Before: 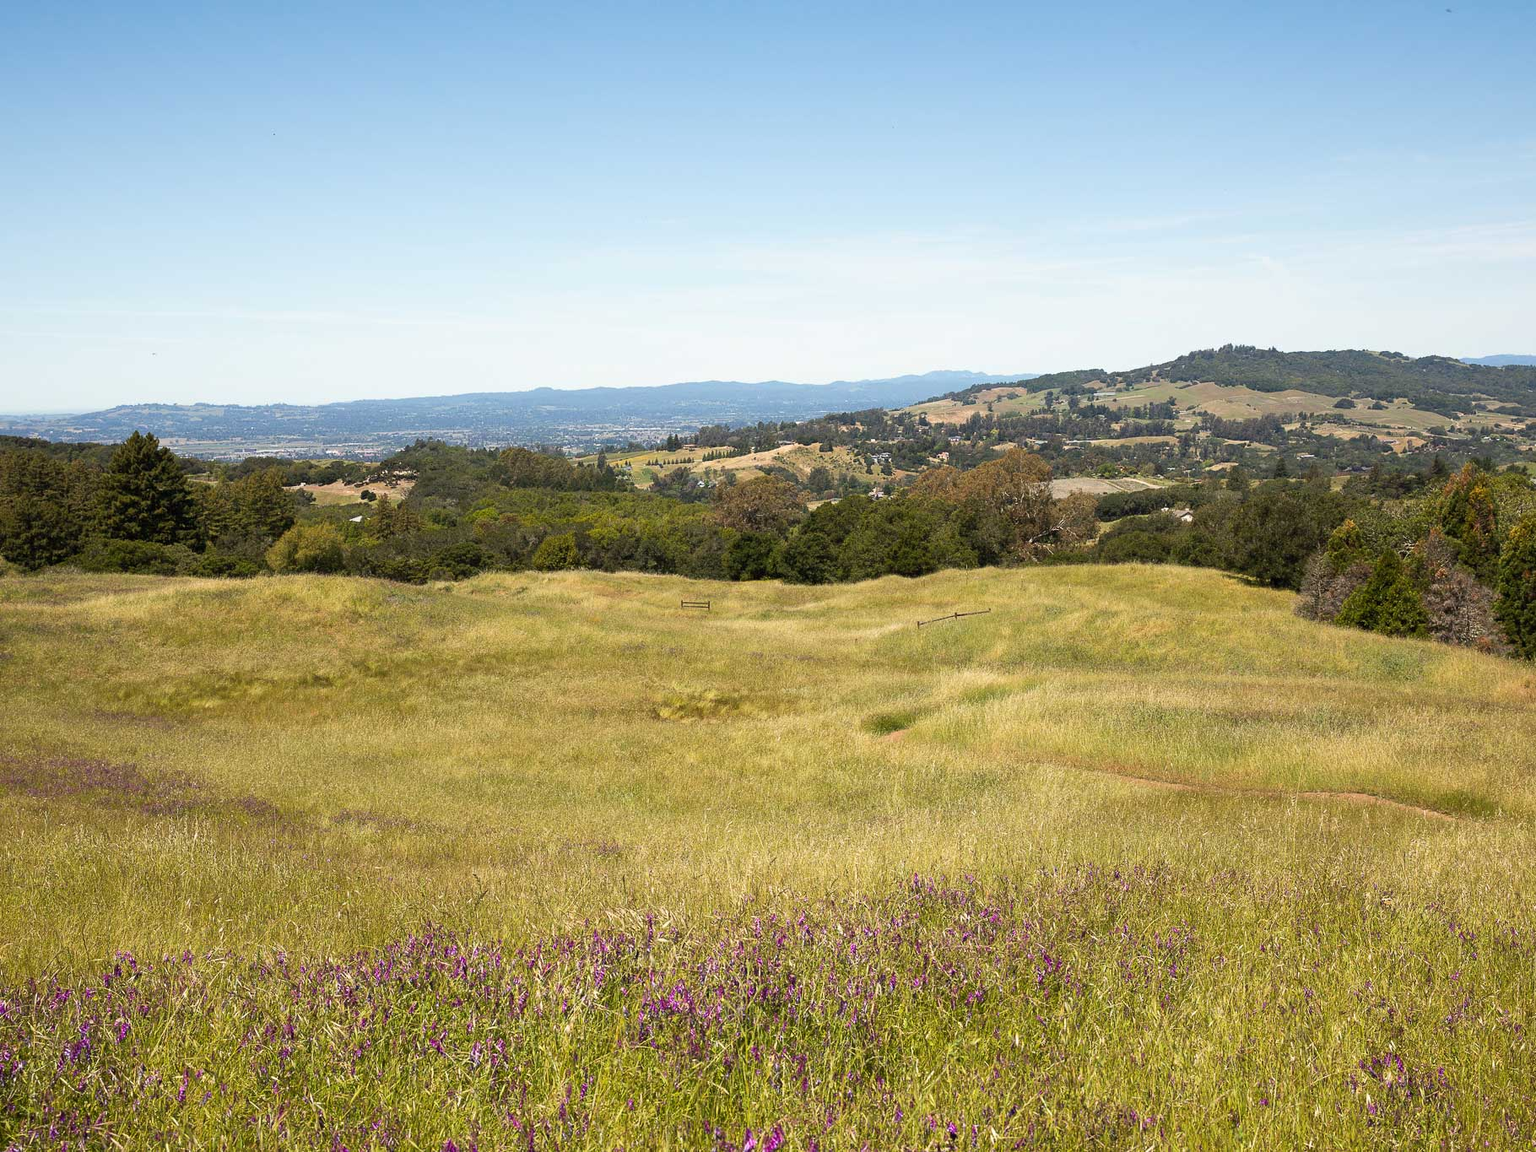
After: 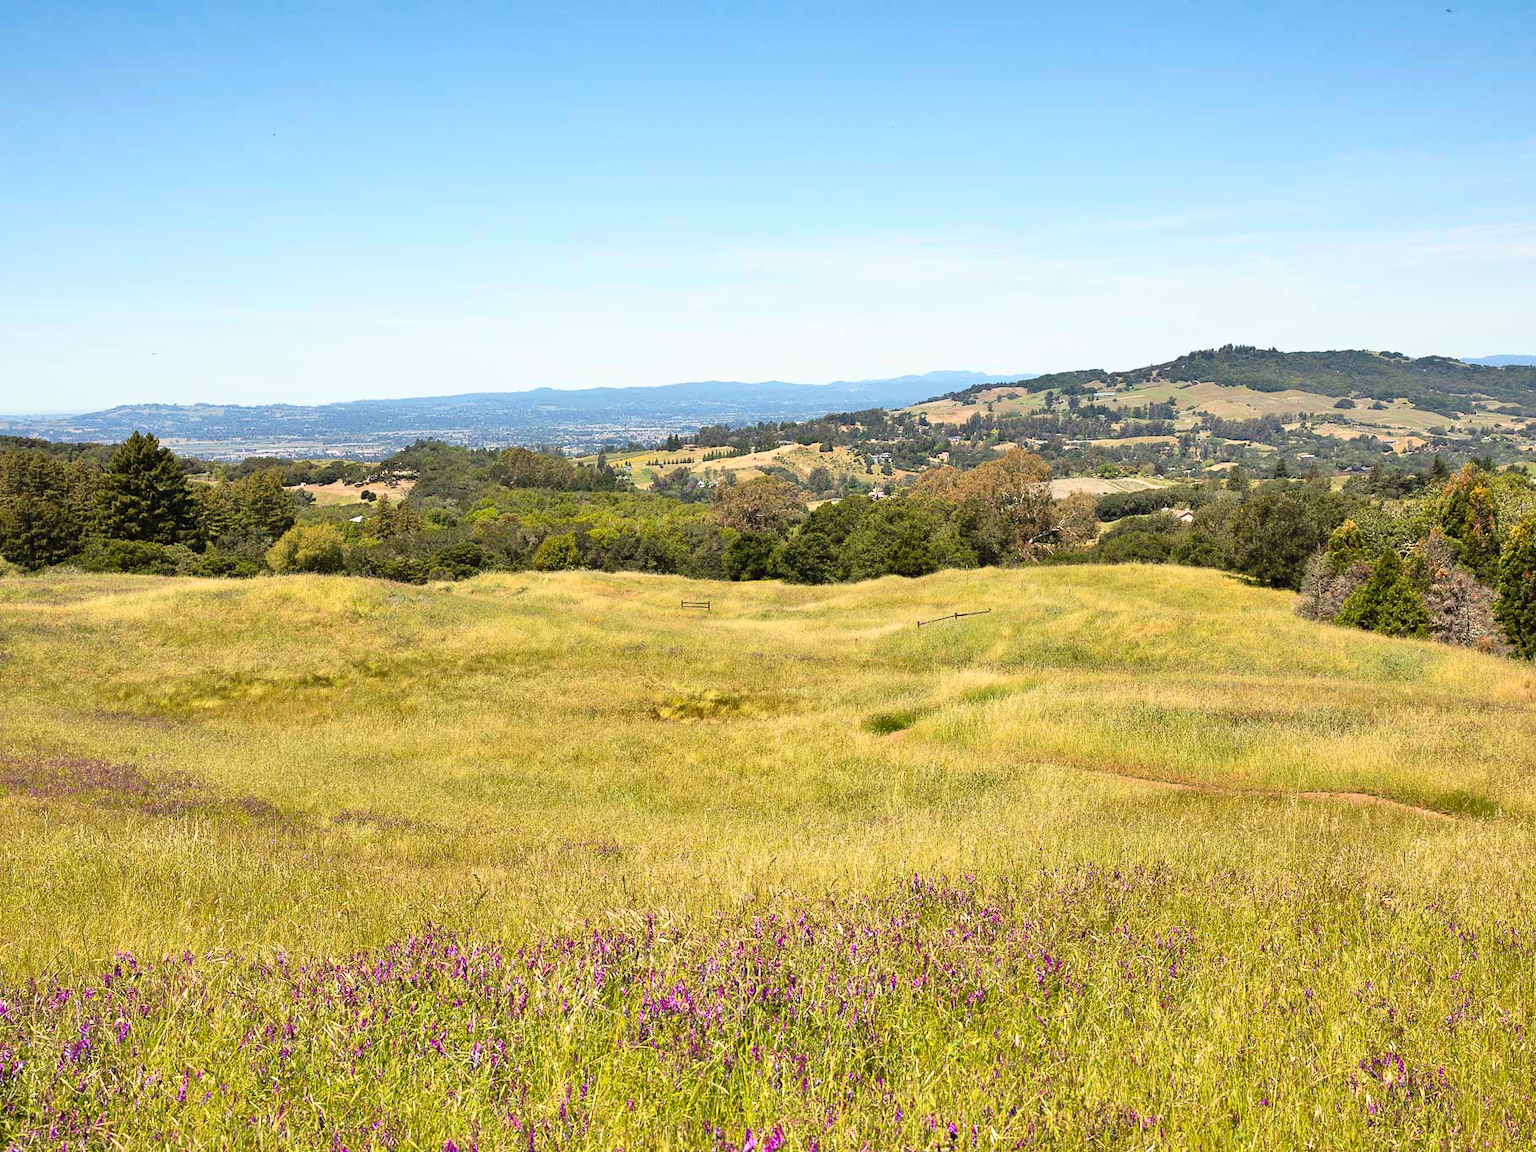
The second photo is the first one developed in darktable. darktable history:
shadows and highlights: shadows 59.97, soften with gaussian
contrast brightness saturation: contrast 0.204, brightness 0.152, saturation 0.147
exposure: compensate highlight preservation false
tone equalizer: -8 EV 0.005 EV, -7 EV -0.026 EV, -6 EV 0.032 EV, -5 EV 0.053 EV, -4 EV 0.314 EV, -3 EV 0.635 EV, -2 EV 0.581 EV, -1 EV 0.176 EV, +0 EV 0.019 EV
